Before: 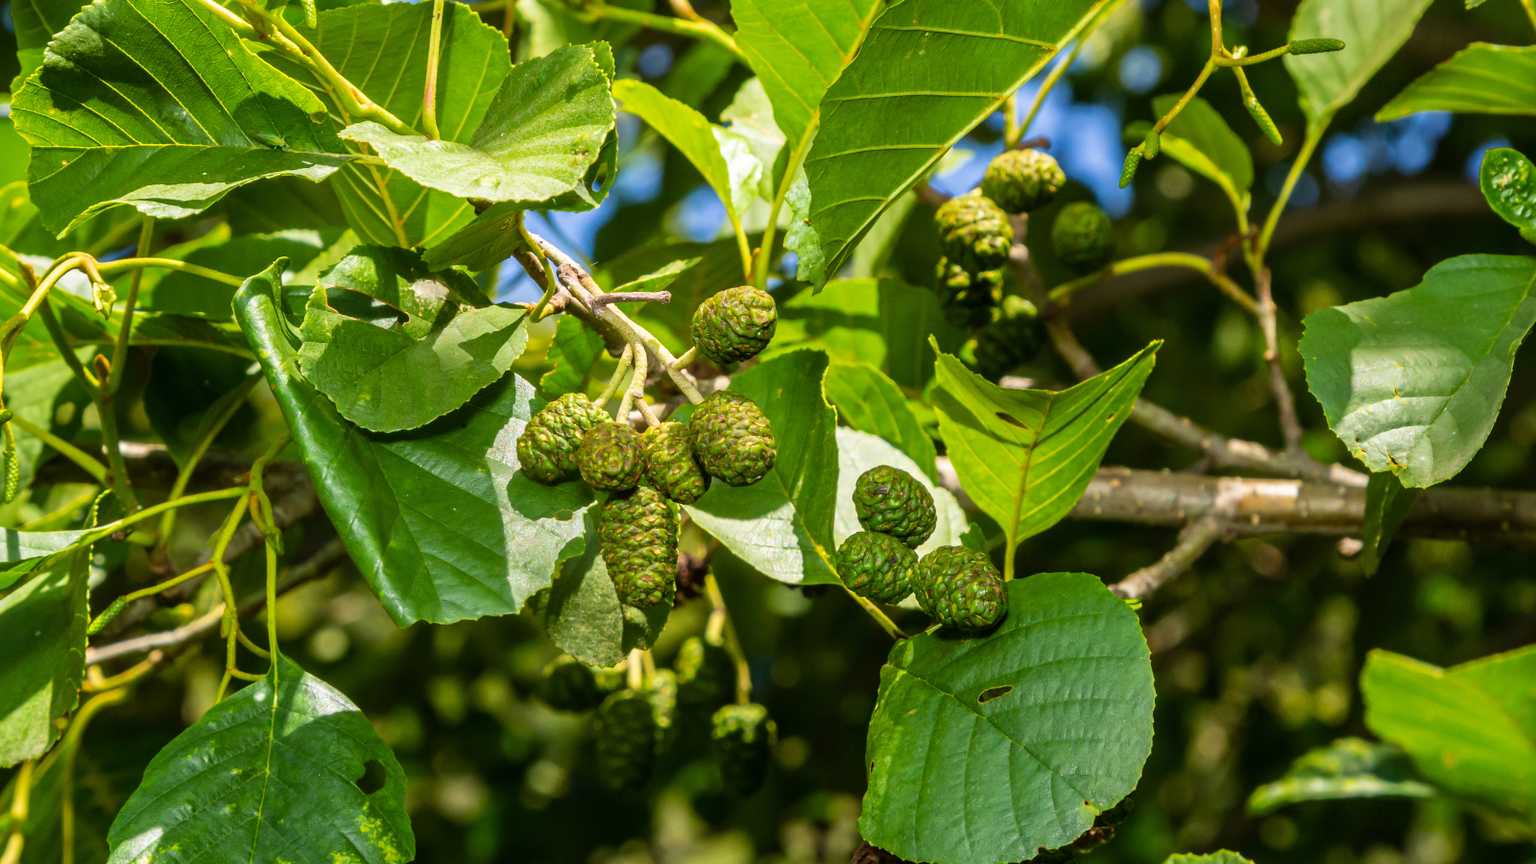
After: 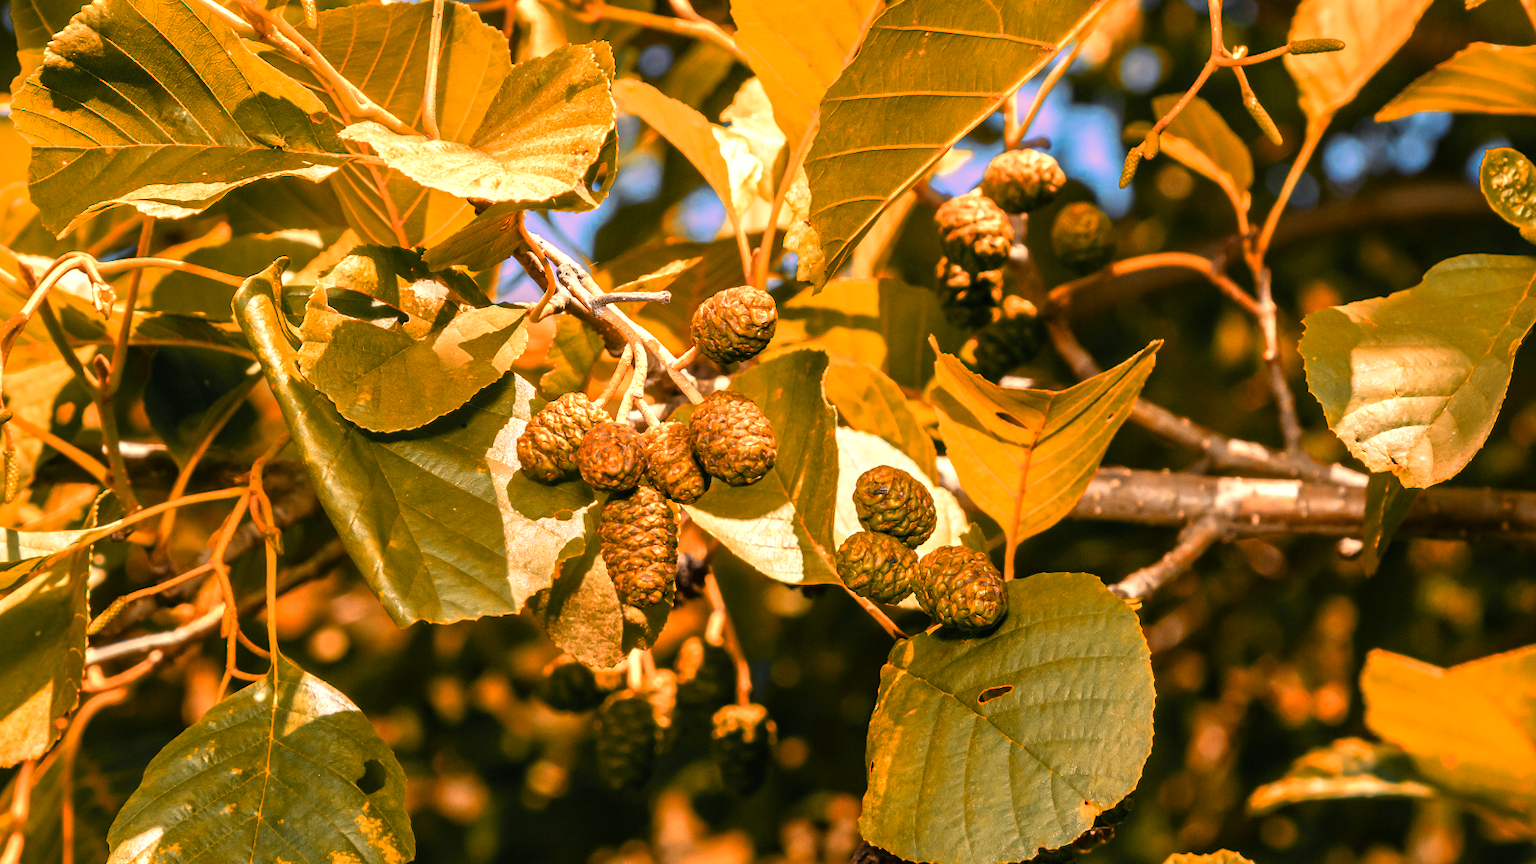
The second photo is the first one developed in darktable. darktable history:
color correction: highlights a* 20.42, highlights b* 19.55
color zones: curves: ch0 [(0.009, 0.528) (0.136, 0.6) (0.255, 0.586) (0.39, 0.528) (0.522, 0.584) (0.686, 0.736) (0.849, 0.561)]; ch1 [(0.045, 0.781) (0.14, 0.416) (0.257, 0.695) (0.442, 0.032) (0.738, 0.338) (0.818, 0.632) (0.891, 0.741) (1, 0.704)]; ch2 [(0, 0.667) (0.141, 0.52) (0.26, 0.37) (0.474, 0.432) (0.743, 0.286)]
